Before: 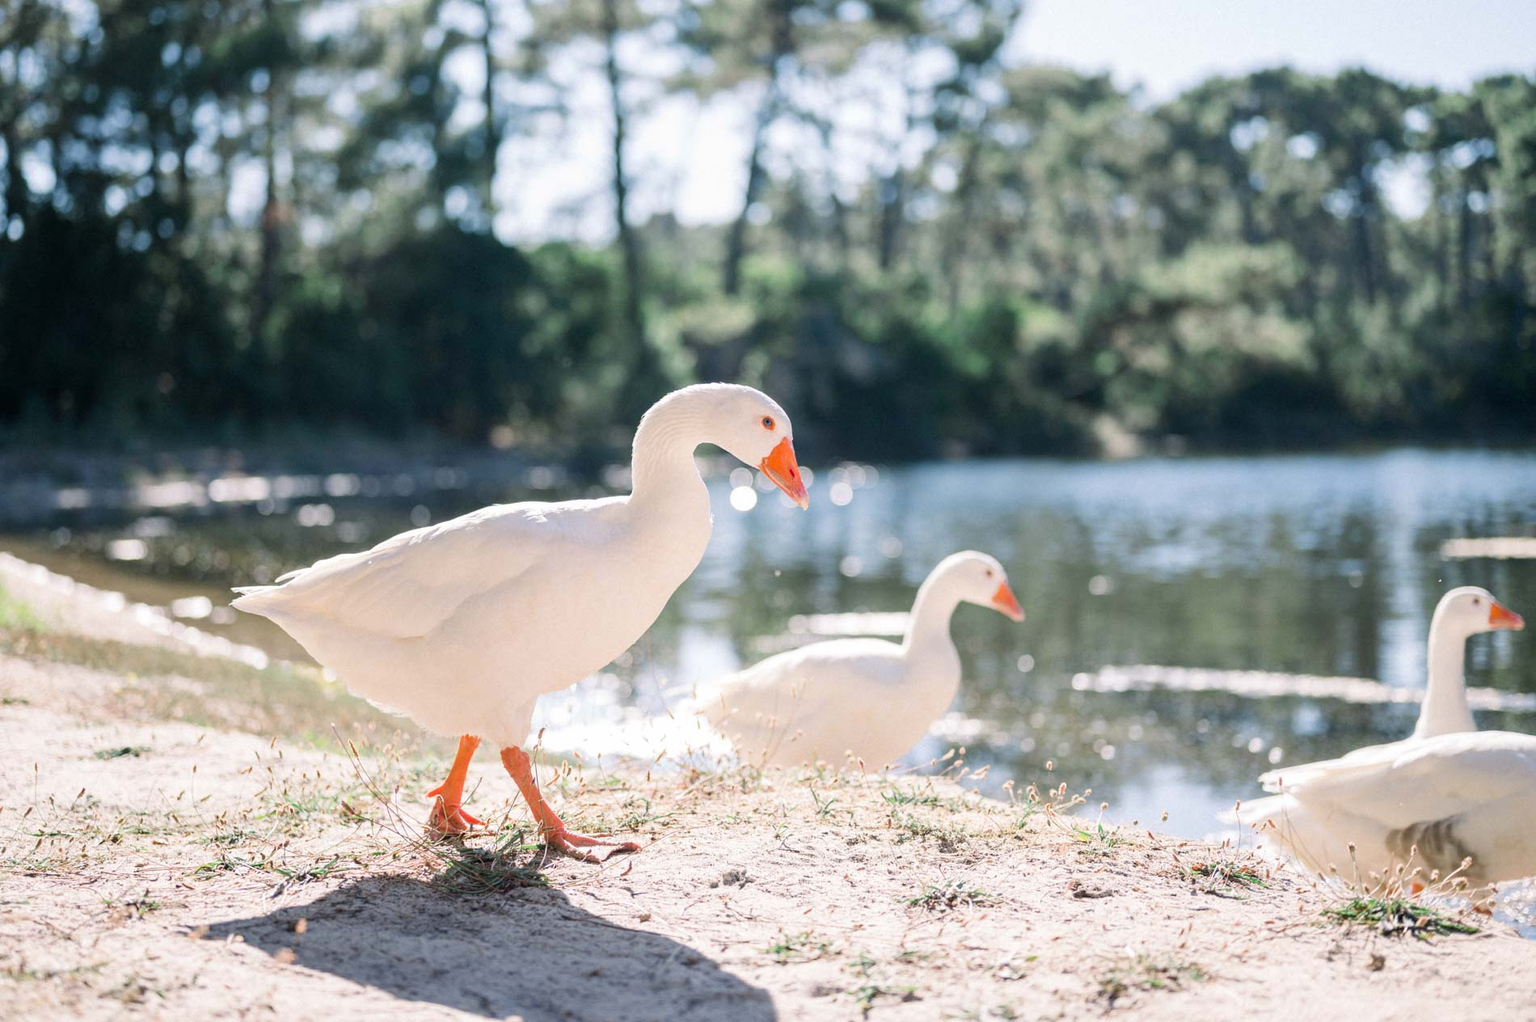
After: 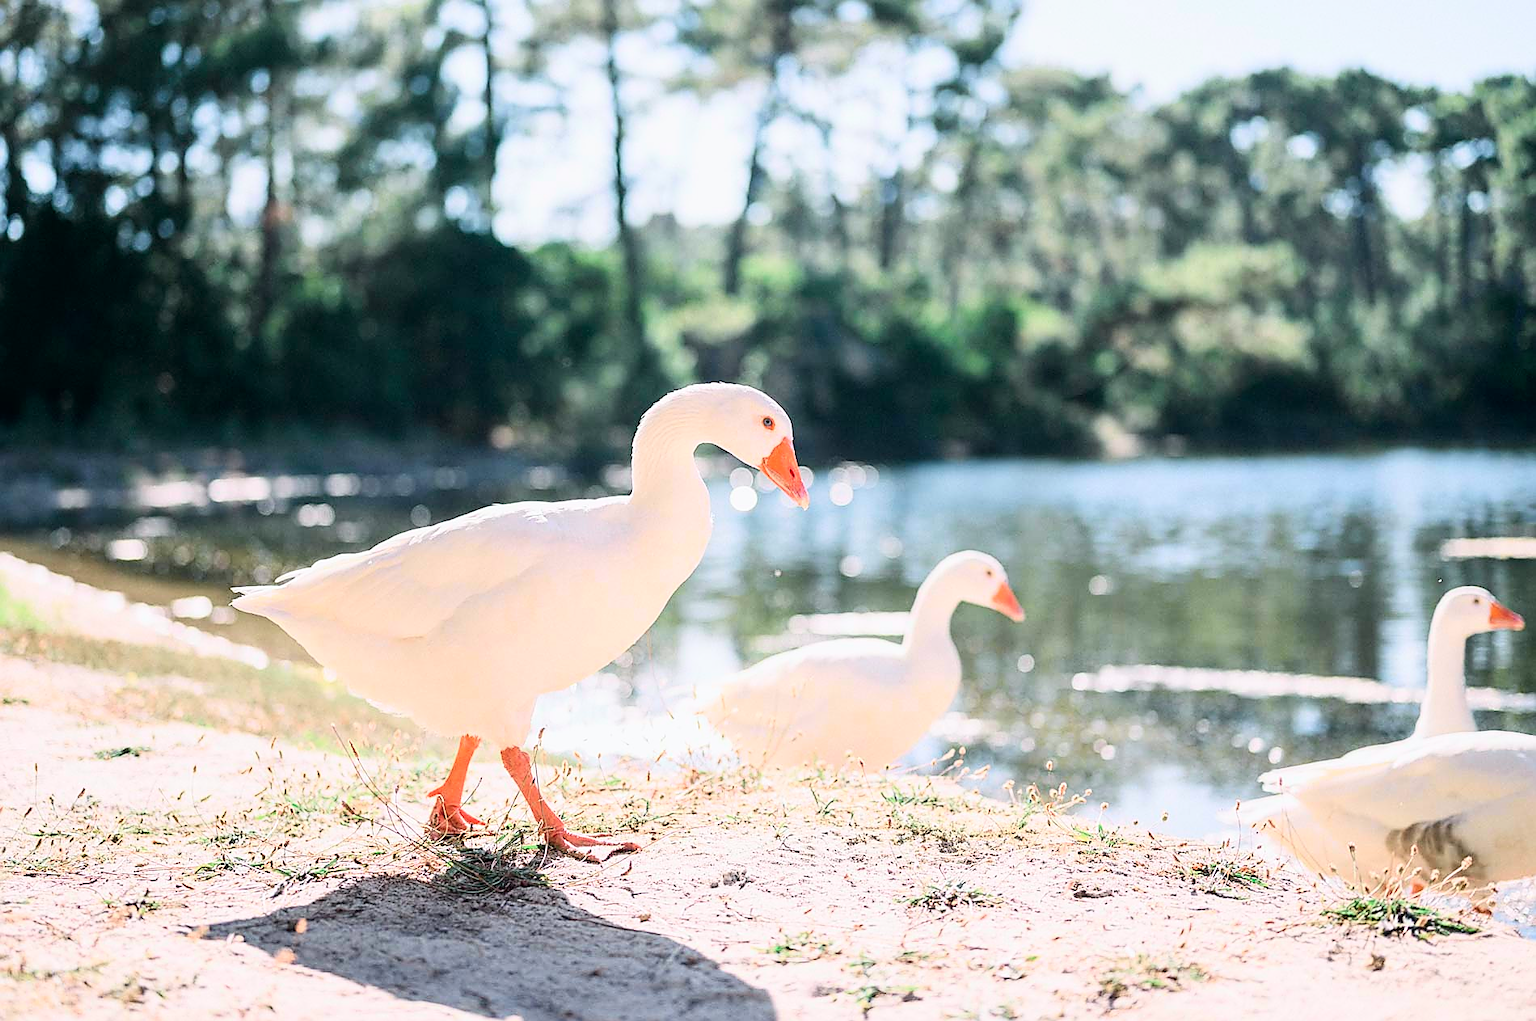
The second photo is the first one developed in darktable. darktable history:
tone curve: curves: ch0 [(0, 0) (0.051, 0.03) (0.096, 0.071) (0.241, 0.247) (0.455, 0.525) (0.594, 0.697) (0.741, 0.845) (0.871, 0.933) (1, 0.984)]; ch1 [(0, 0) (0.1, 0.038) (0.318, 0.243) (0.399, 0.351) (0.478, 0.469) (0.499, 0.499) (0.534, 0.549) (0.565, 0.594) (0.601, 0.634) (0.666, 0.7) (1, 1)]; ch2 [(0, 0) (0.453, 0.45) (0.479, 0.483) (0.504, 0.499) (0.52, 0.519) (0.541, 0.559) (0.592, 0.612) (0.824, 0.815) (1, 1)], color space Lab, independent channels, preserve colors none
sharpen: radius 1.393, amount 1.266, threshold 0.681
